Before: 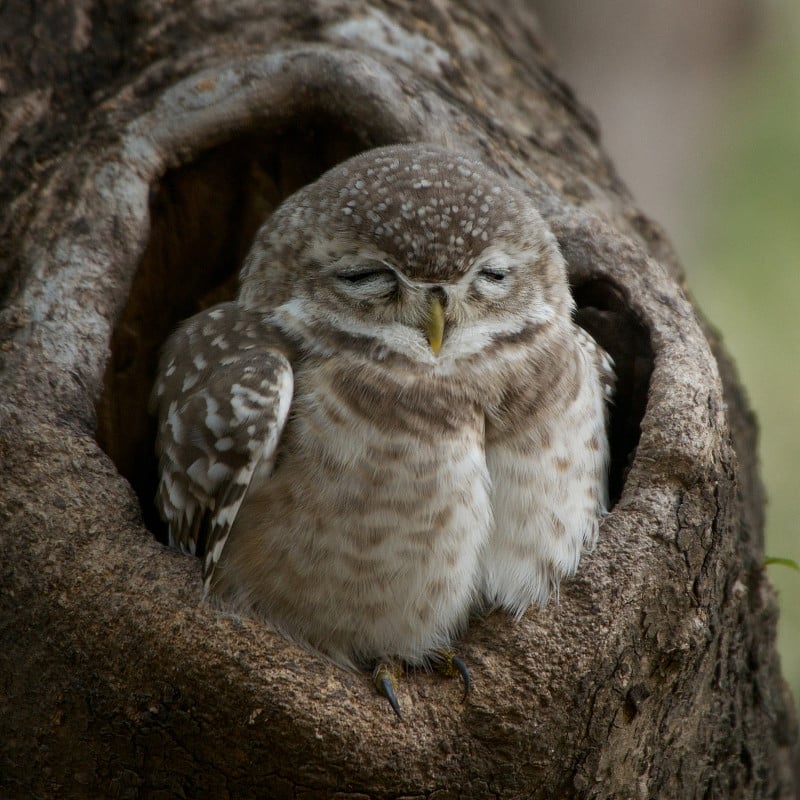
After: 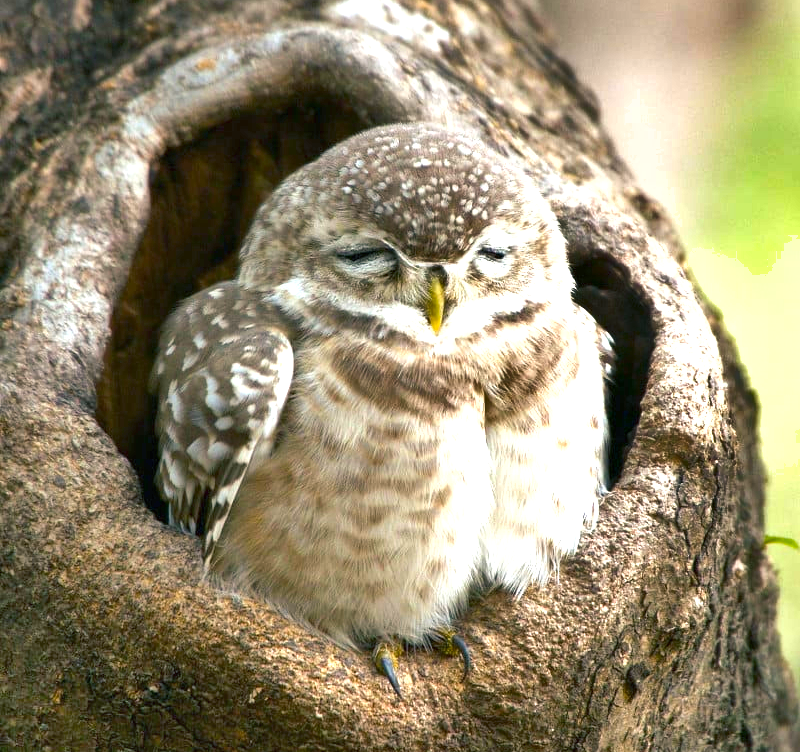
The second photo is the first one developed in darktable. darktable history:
exposure: black level correction 0, exposure 1.886 EV, compensate highlight preservation false
color balance rgb: shadows lift › chroma 5.451%, shadows lift › hue 237.66°, linear chroma grading › global chroma 0.65%, perceptual saturation grading › global saturation 25.109%, global vibrance 15.266%
shadows and highlights: shadows 59.58, soften with gaussian
crop and rotate: top 2.63%, bottom 3.258%
